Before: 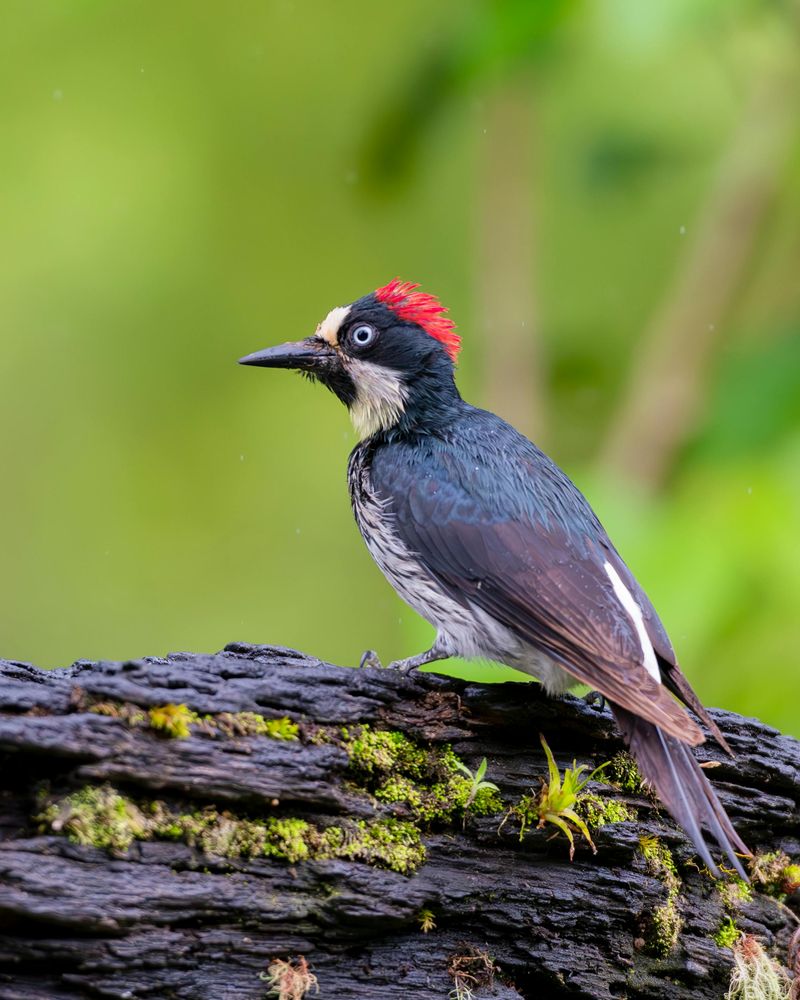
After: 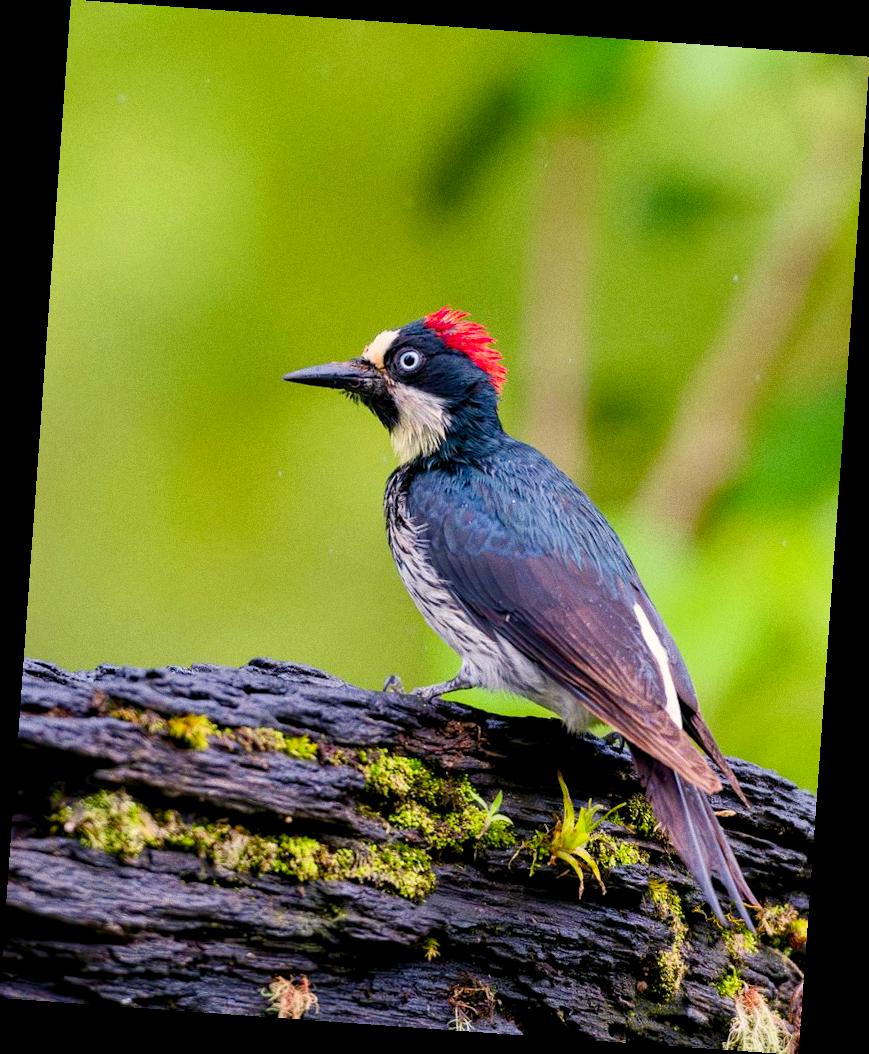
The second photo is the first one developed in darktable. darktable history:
color balance rgb: shadows lift › chroma 1%, shadows lift › hue 240.84°, highlights gain › chroma 2%, highlights gain › hue 73.2°, global offset › luminance -0.5%, perceptual saturation grading › global saturation 20%, perceptual saturation grading › highlights -25%, perceptual saturation grading › shadows 50%, global vibrance 15%
contrast brightness saturation: contrast 0.15, brightness 0.05
grain: on, module defaults
rotate and perspective: rotation 4.1°, automatic cropping off
